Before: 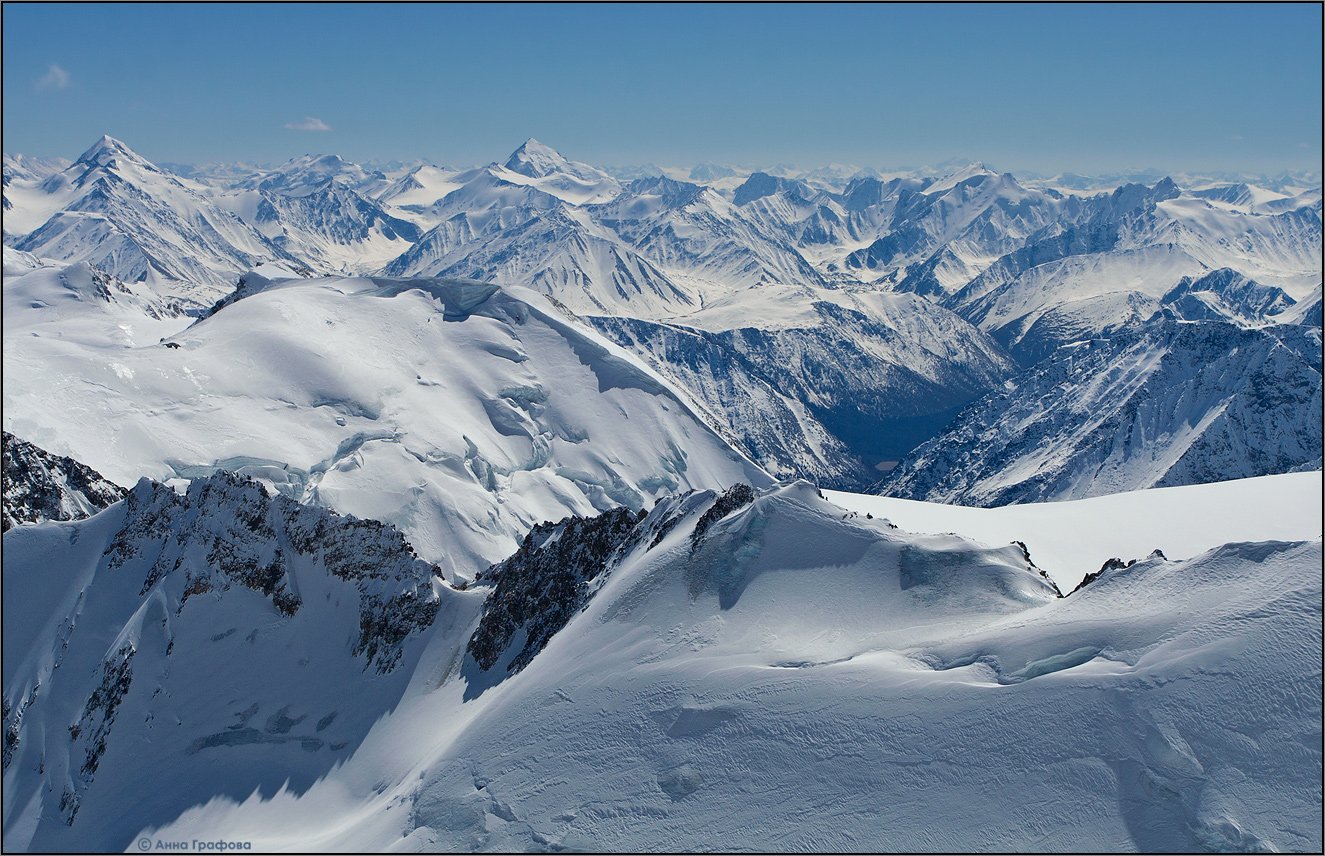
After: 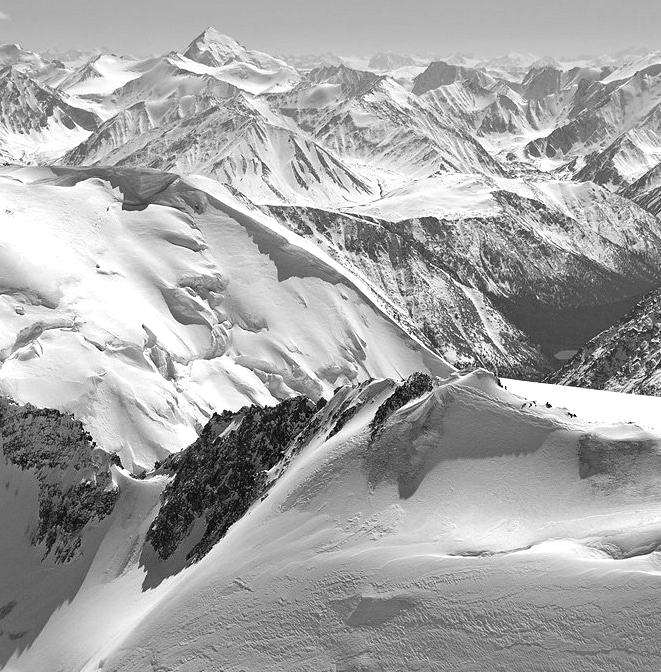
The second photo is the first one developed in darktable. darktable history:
exposure: black level correction 0, exposure 0.7 EV, compensate highlight preservation false
crop and rotate: angle 0.013°, left 24.254%, top 13.037%, right 25.823%, bottom 8.373%
color zones: curves: ch1 [(0, -0.014) (0.143, -0.013) (0.286, -0.013) (0.429, -0.016) (0.571, -0.019) (0.714, -0.015) (0.857, 0.002) (1, -0.014)]
